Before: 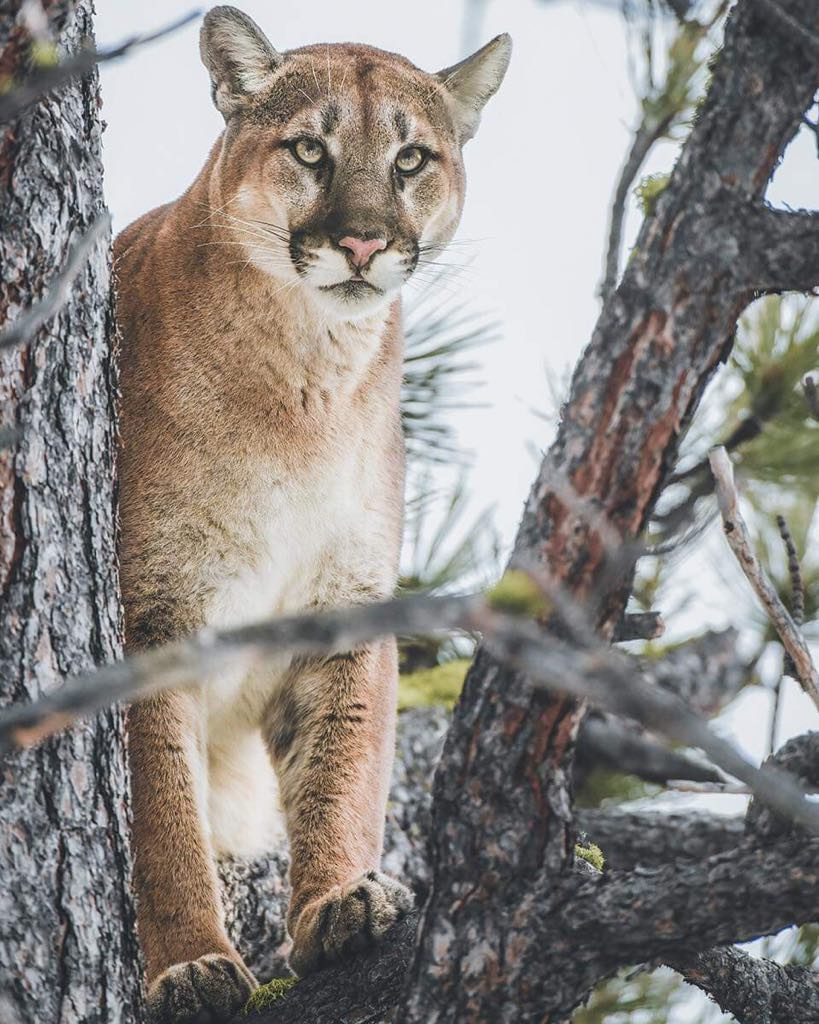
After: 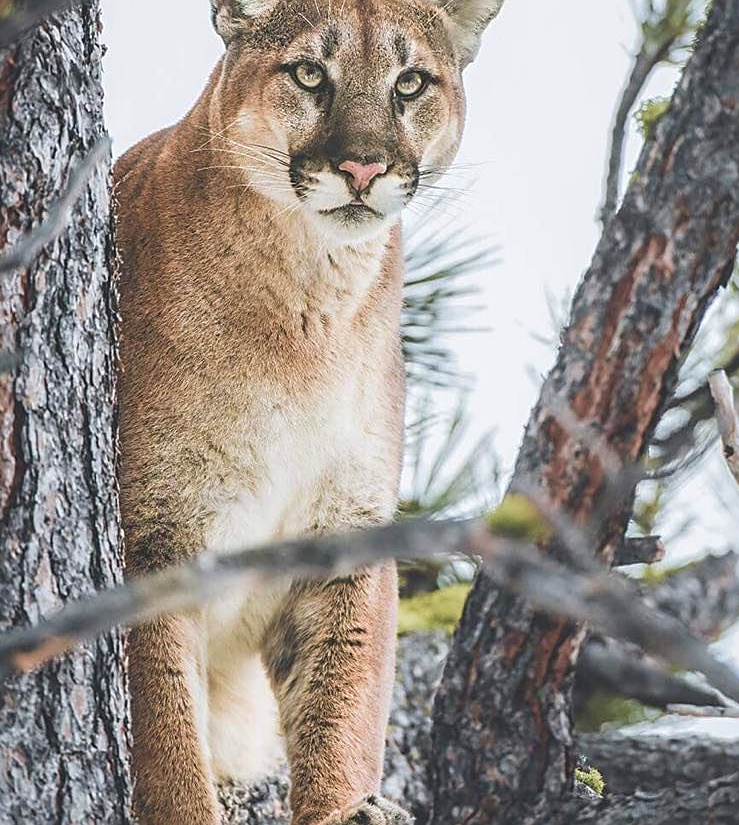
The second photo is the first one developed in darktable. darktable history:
velvia: strength 15.04%
sharpen: on, module defaults
crop: top 7.467%, right 9.738%, bottom 11.932%
exposure: black level correction -0.007, exposure 0.069 EV, compensate highlight preservation false
